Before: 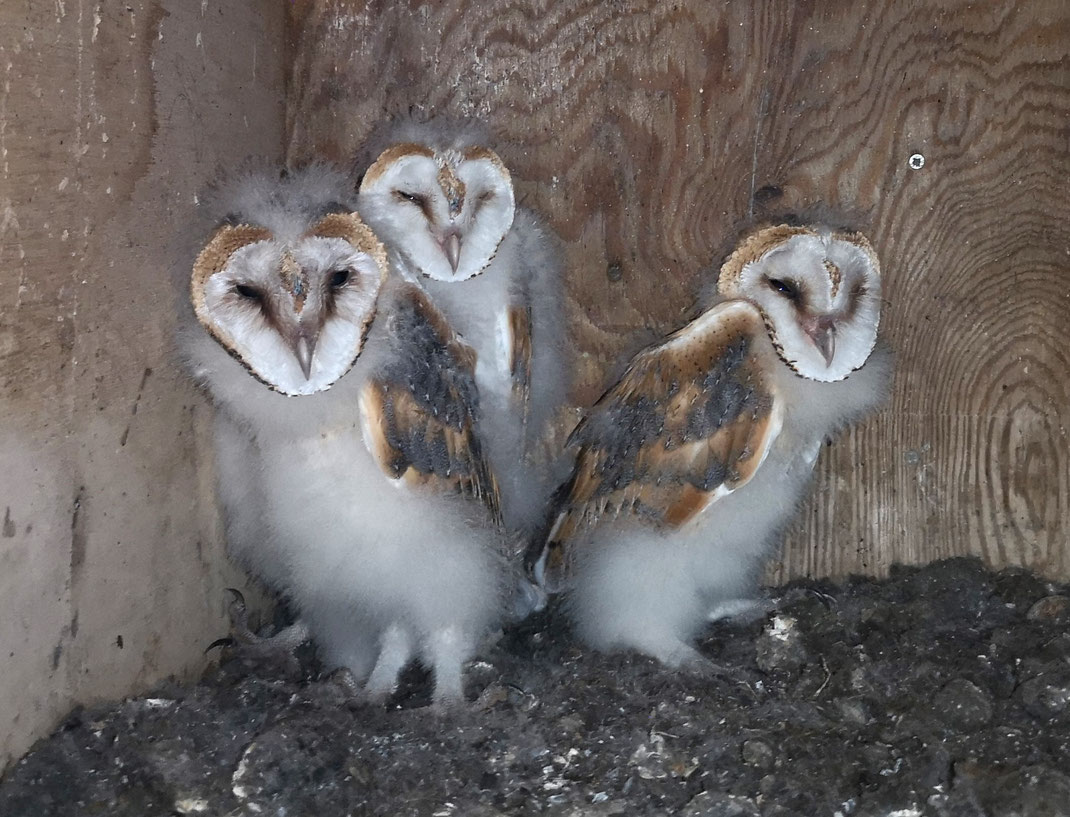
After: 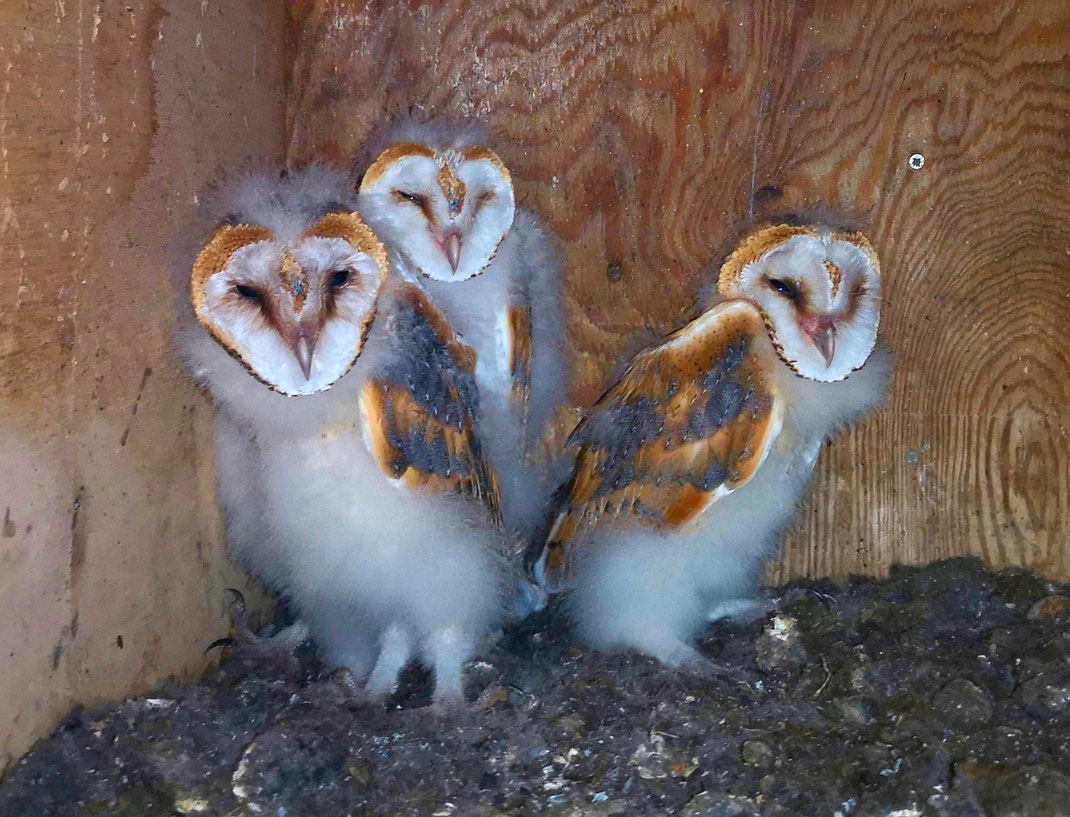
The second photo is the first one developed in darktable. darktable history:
color correction: highlights b* -0.002, saturation 2.16
velvia: strength 17.61%
